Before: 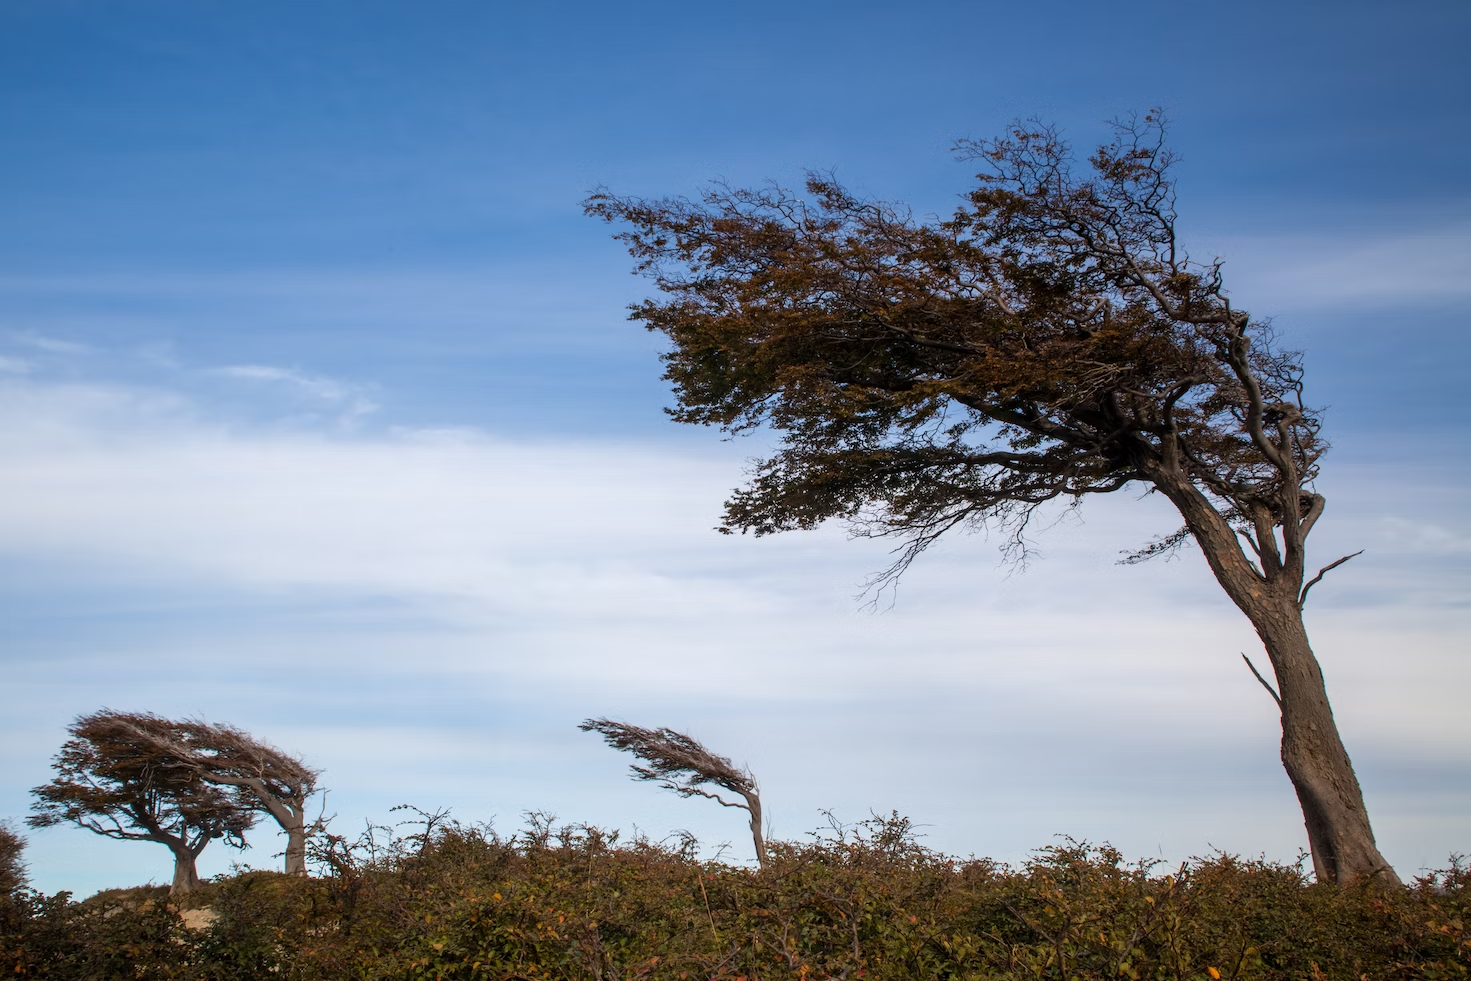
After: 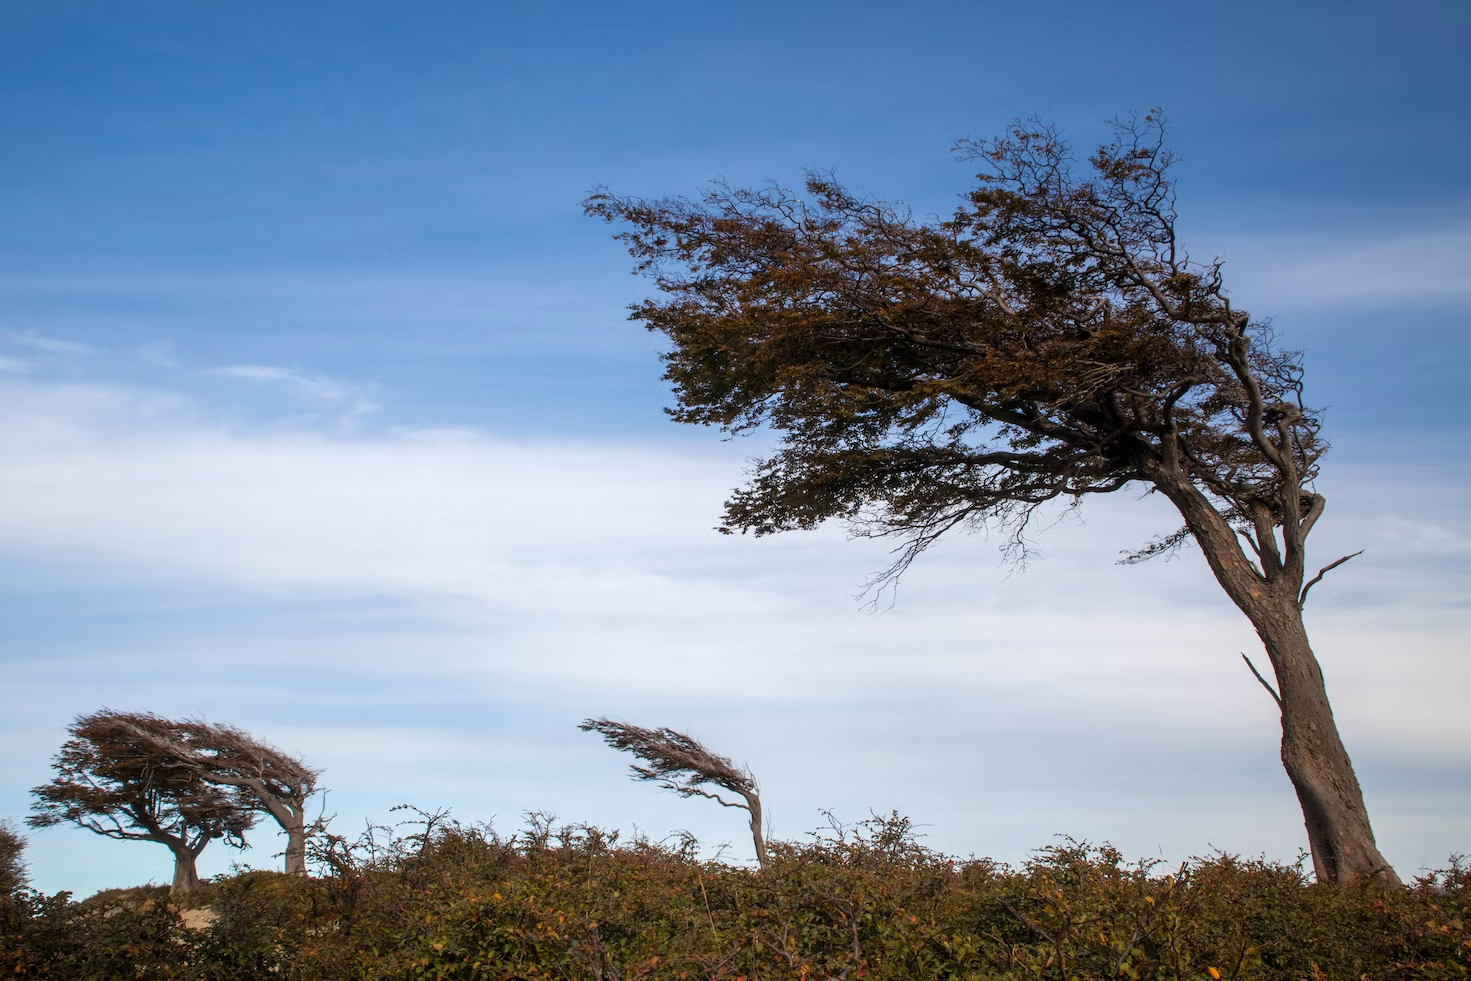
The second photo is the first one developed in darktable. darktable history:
exposure: exposure 0.085 EV, compensate highlight preservation false
